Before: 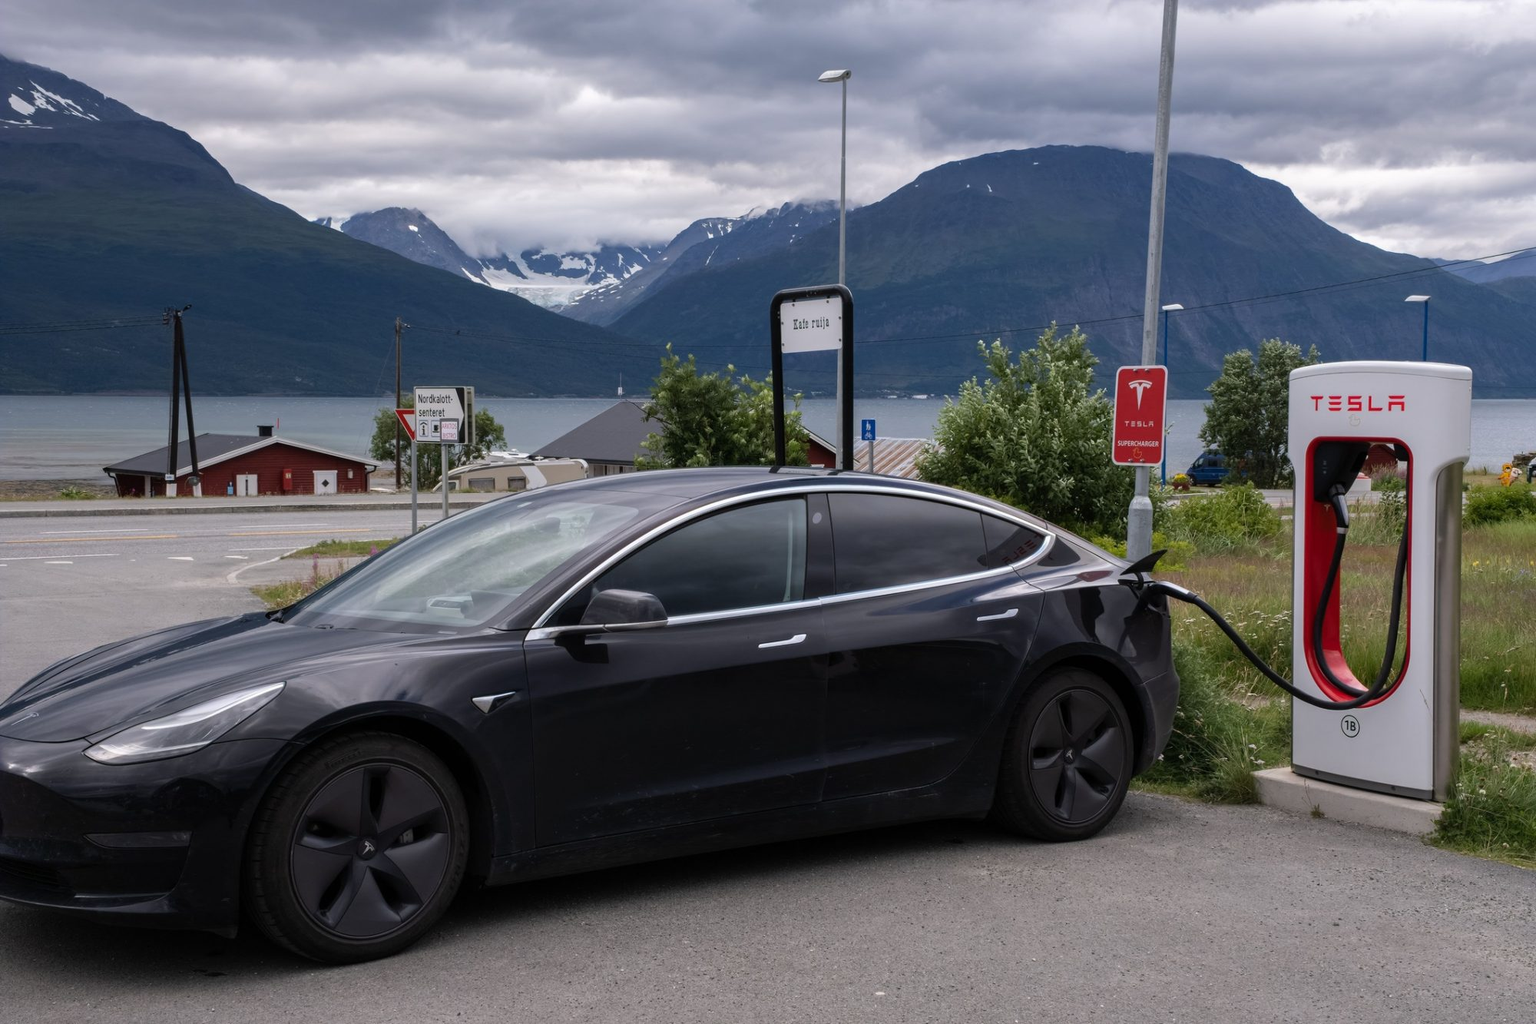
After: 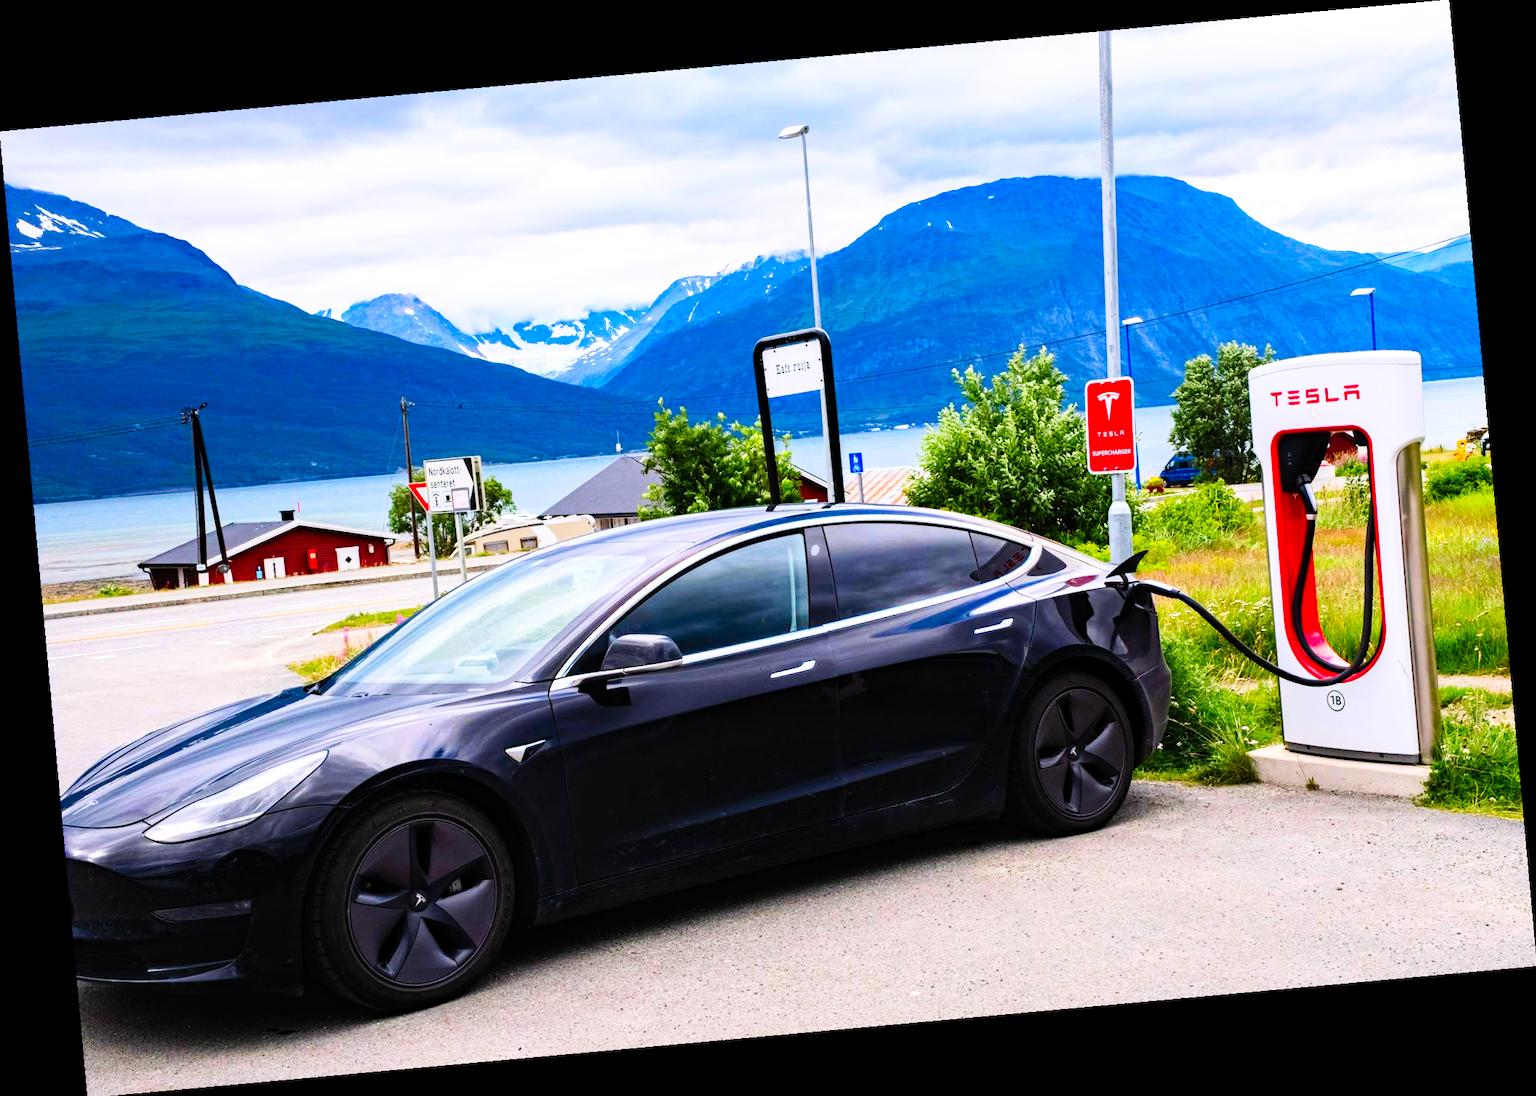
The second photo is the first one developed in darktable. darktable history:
local contrast: highlights 100%, shadows 100%, detail 120%, midtone range 0.2
base curve: curves: ch0 [(0, 0) (0, 0.001) (0.001, 0.001) (0.004, 0.002) (0.007, 0.004) (0.015, 0.013) (0.033, 0.045) (0.052, 0.096) (0.075, 0.17) (0.099, 0.241) (0.163, 0.42) (0.219, 0.55) (0.259, 0.616) (0.327, 0.722) (0.365, 0.765) (0.522, 0.873) (0.547, 0.881) (0.689, 0.919) (0.826, 0.952) (1, 1)], preserve colors none
rotate and perspective: rotation -5.2°, automatic cropping off
haze removal: compatibility mode true, adaptive false
contrast brightness saturation: contrast 0.2, brightness 0.2, saturation 0.8
